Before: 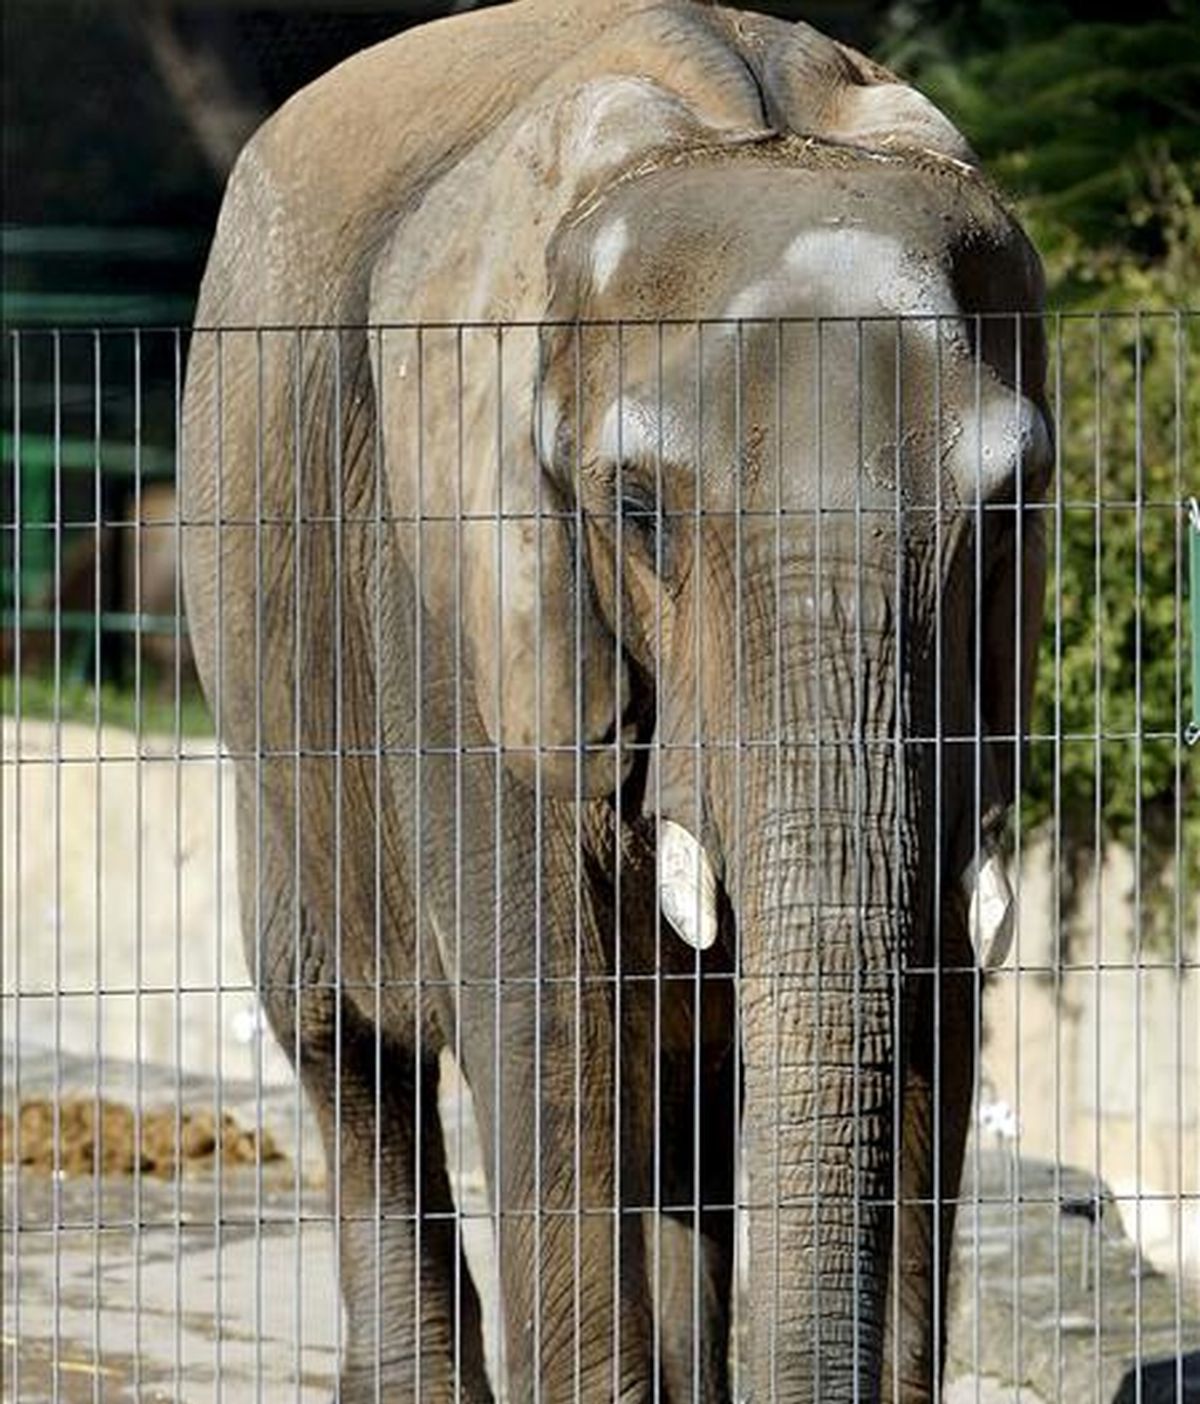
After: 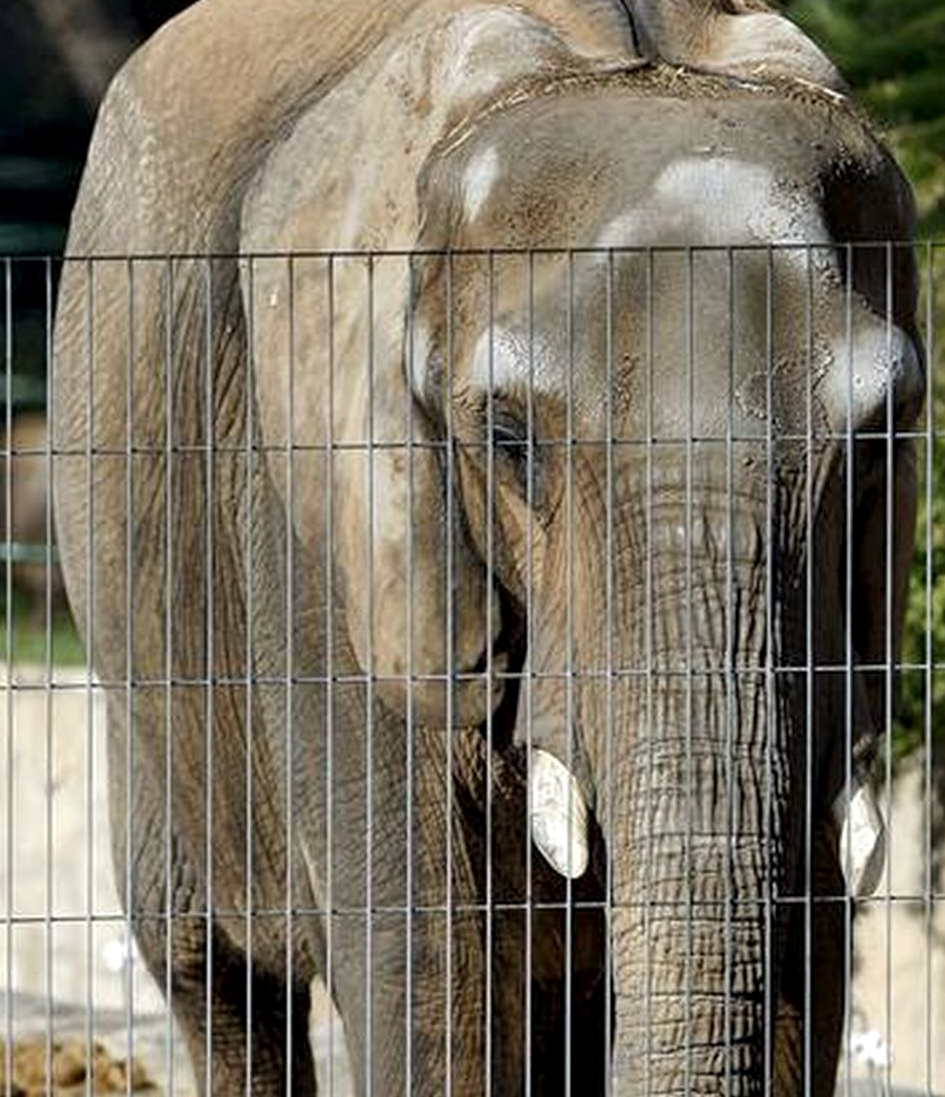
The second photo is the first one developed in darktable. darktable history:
white balance: red 1, blue 1
local contrast: highlights 100%, shadows 100%, detail 120%, midtone range 0.2
crop and rotate: left 10.77%, top 5.1%, right 10.41%, bottom 16.76%
